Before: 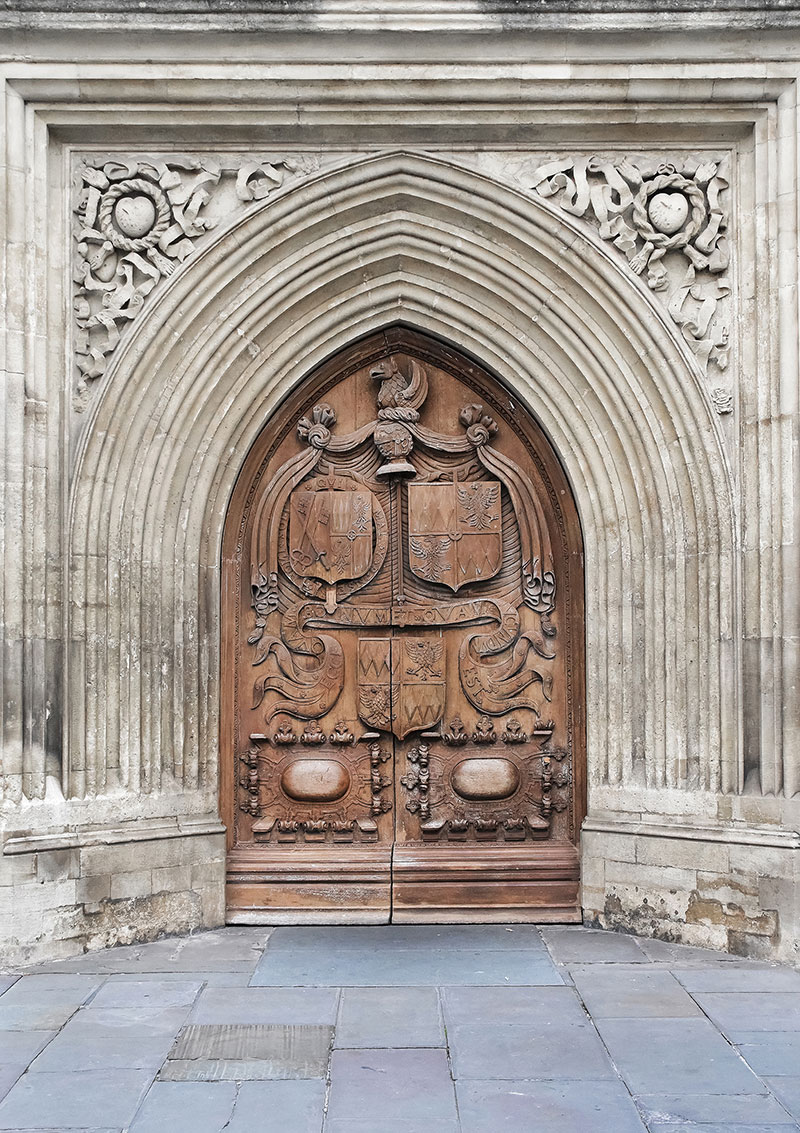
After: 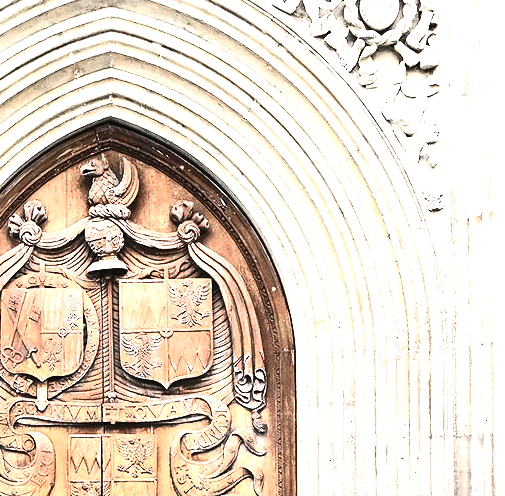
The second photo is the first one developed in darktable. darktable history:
contrast brightness saturation: contrast 0.287
exposure: exposure 1.228 EV, compensate highlight preservation false
color balance rgb: global offset › luminance 0.684%, linear chroma grading › shadows 15.666%, perceptual saturation grading › global saturation -0.046%, perceptual brilliance grading › highlights 16.469%, perceptual brilliance grading › shadows -14.384%, global vibrance 14.602%
crop: left 36.204%, top 17.974%, right 0.605%, bottom 38.185%
